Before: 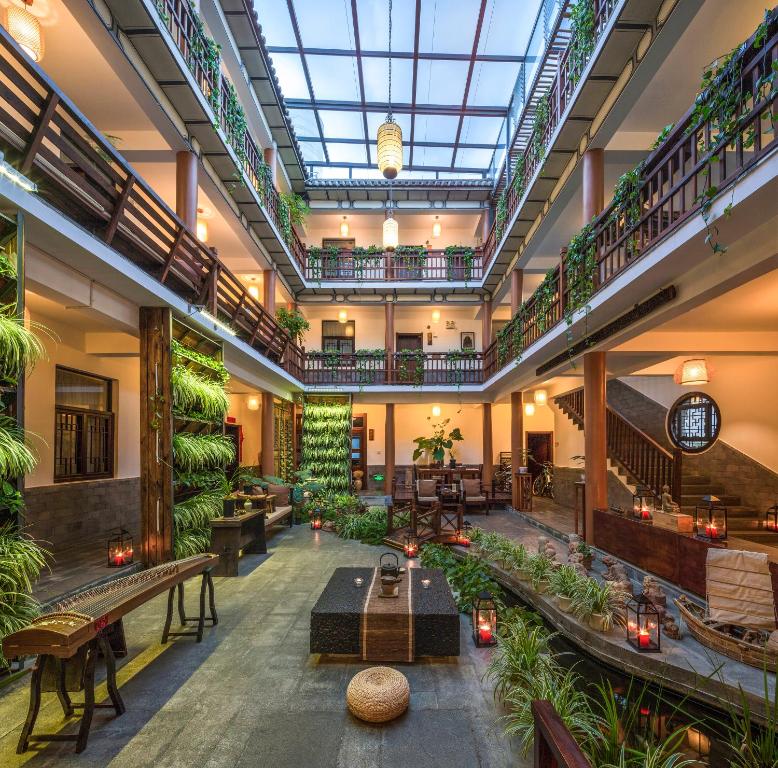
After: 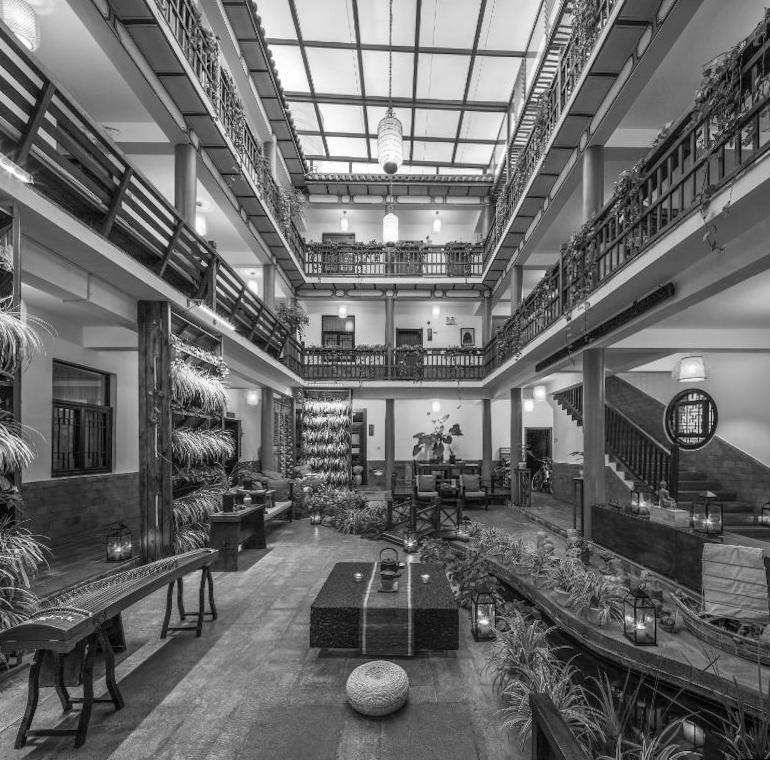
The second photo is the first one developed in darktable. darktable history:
rotate and perspective: rotation 0.174°, lens shift (vertical) 0.013, lens shift (horizontal) 0.019, shear 0.001, automatic cropping original format, crop left 0.007, crop right 0.991, crop top 0.016, crop bottom 0.997
monochrome: on, module defaults
velvia: on, module defaults
